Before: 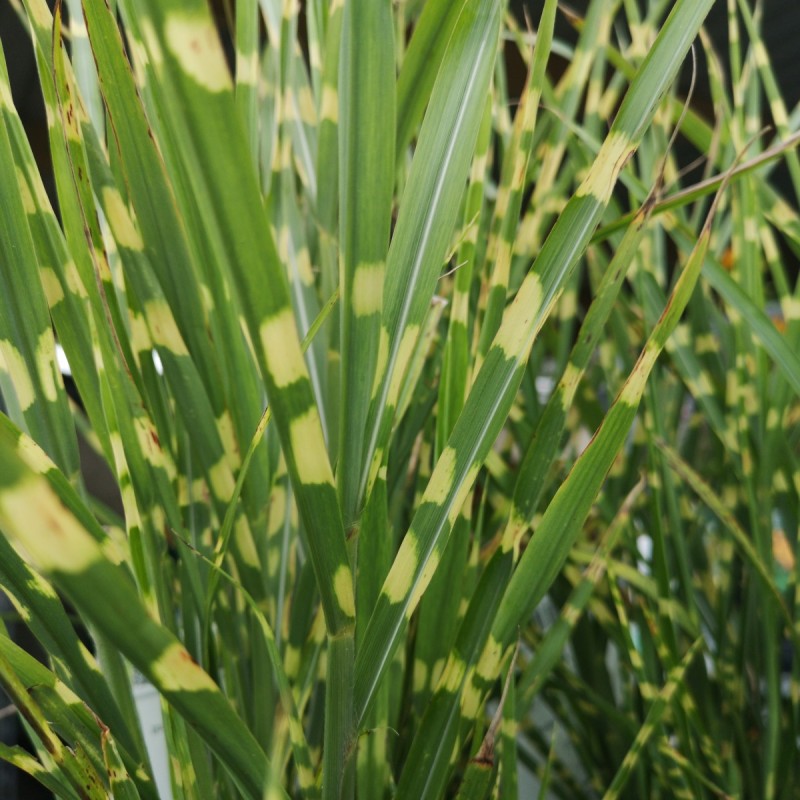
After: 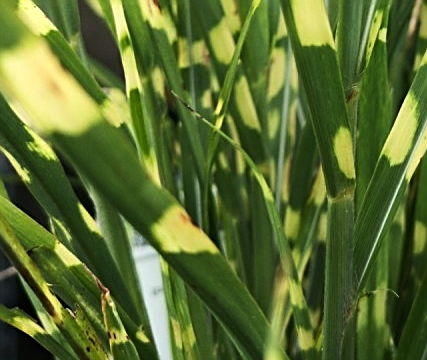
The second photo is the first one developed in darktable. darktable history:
sharpen: amount 0.6
tone equalizer: -8 EV -0.75 EV, -7 EV -0.7 EV, -6 EV -0.6 EV, -5 EV -0.4 EV, -3 EV 0.4 EV, -2 EV 0.6 EV, -1 EV 0.7 EV, +0 EV 0.75 EV, edges refinement/feathering 500, mask exposure compensation -1.57 EV, preserve details no
crop and rotate: top 54.778%, right 46.61%, bottom 0.159%
